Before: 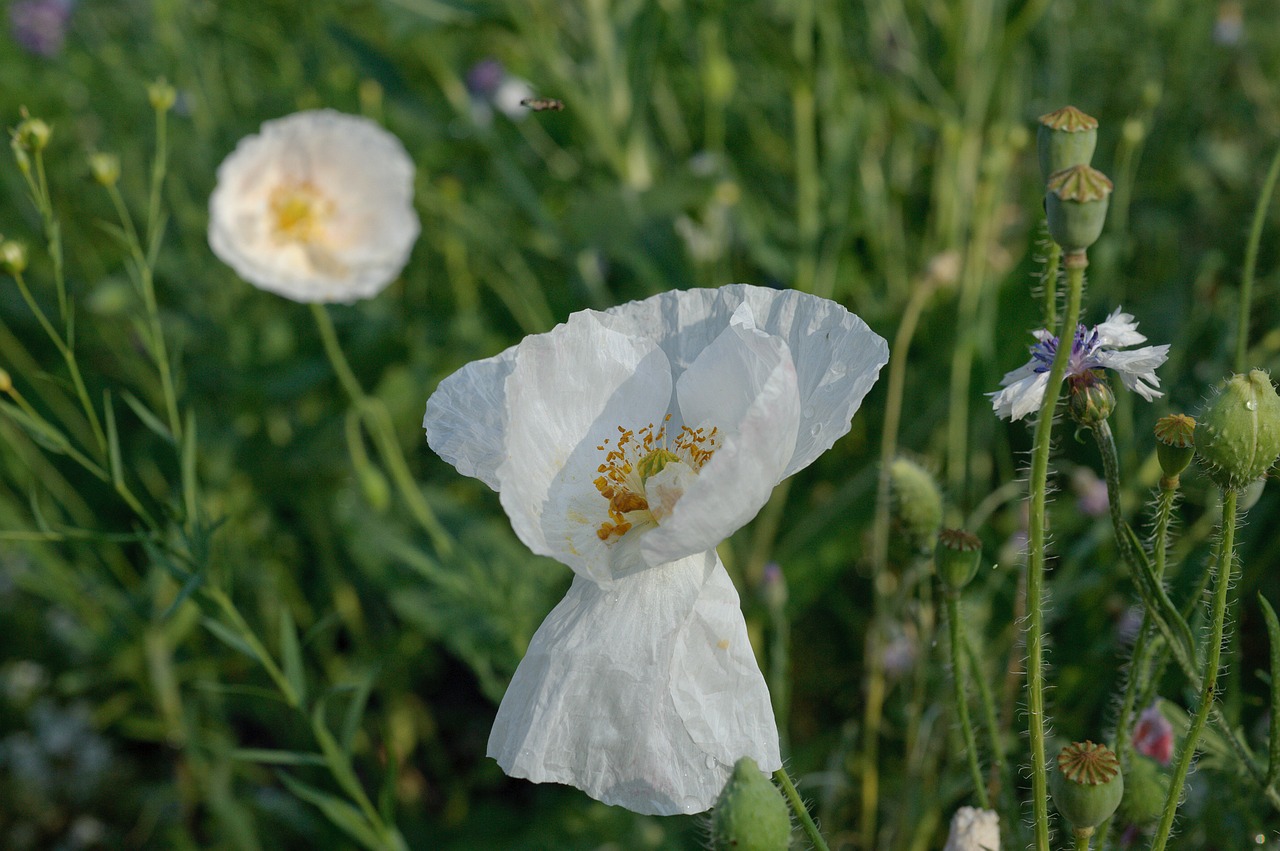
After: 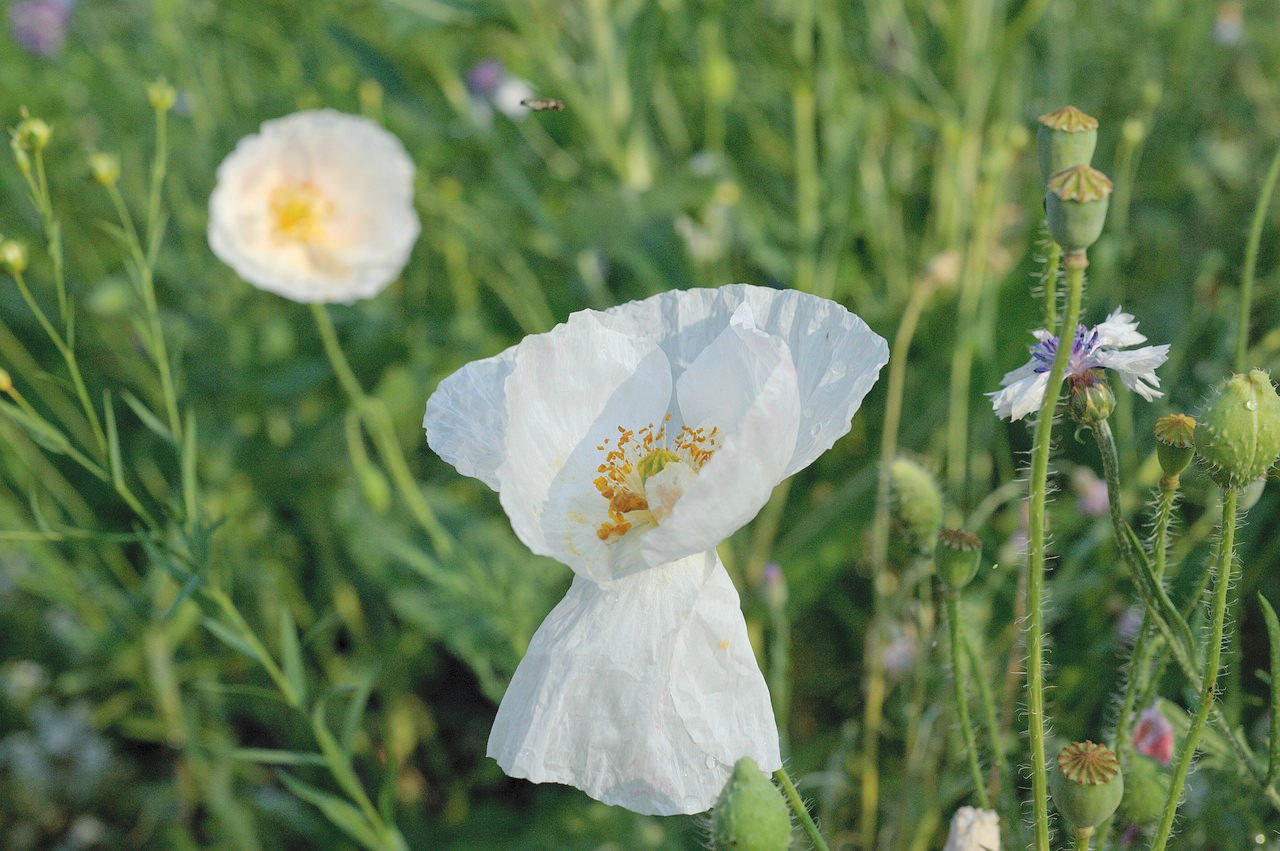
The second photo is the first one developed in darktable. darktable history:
contrast brightness saturation: contrast 0.1, brightness 0.3, saturation 0.14
